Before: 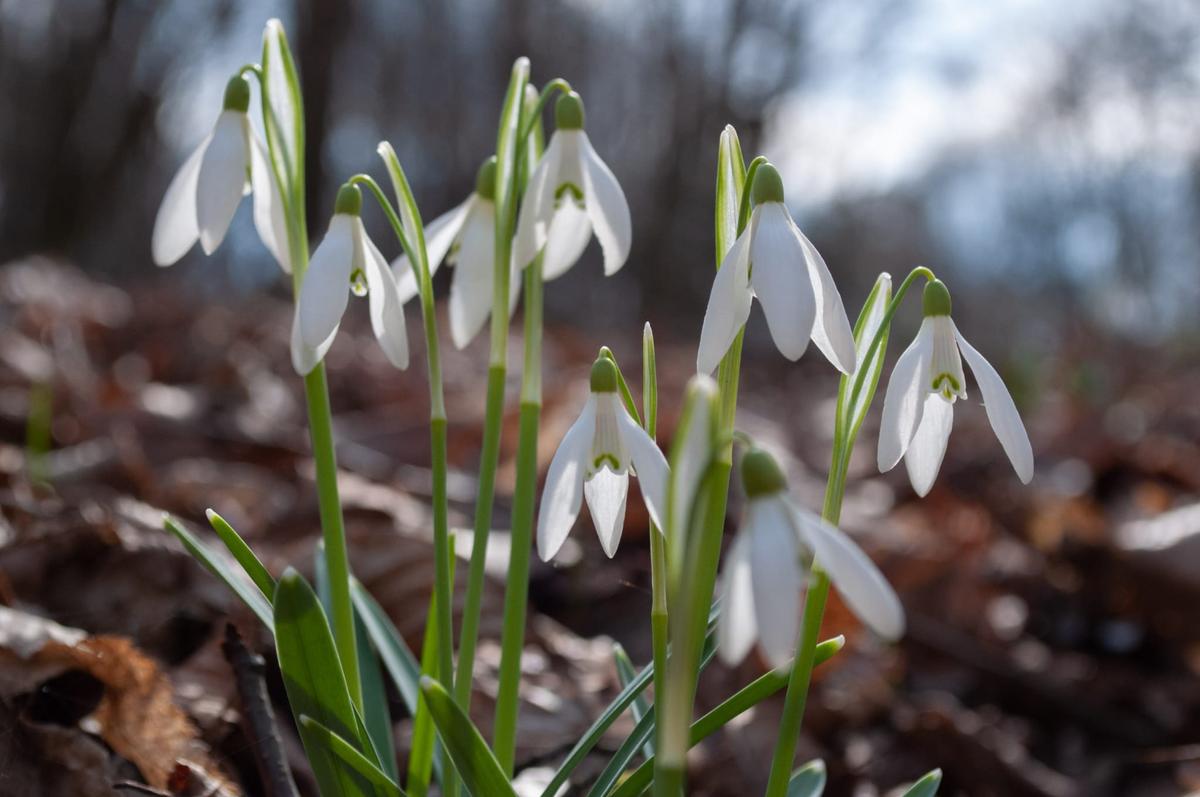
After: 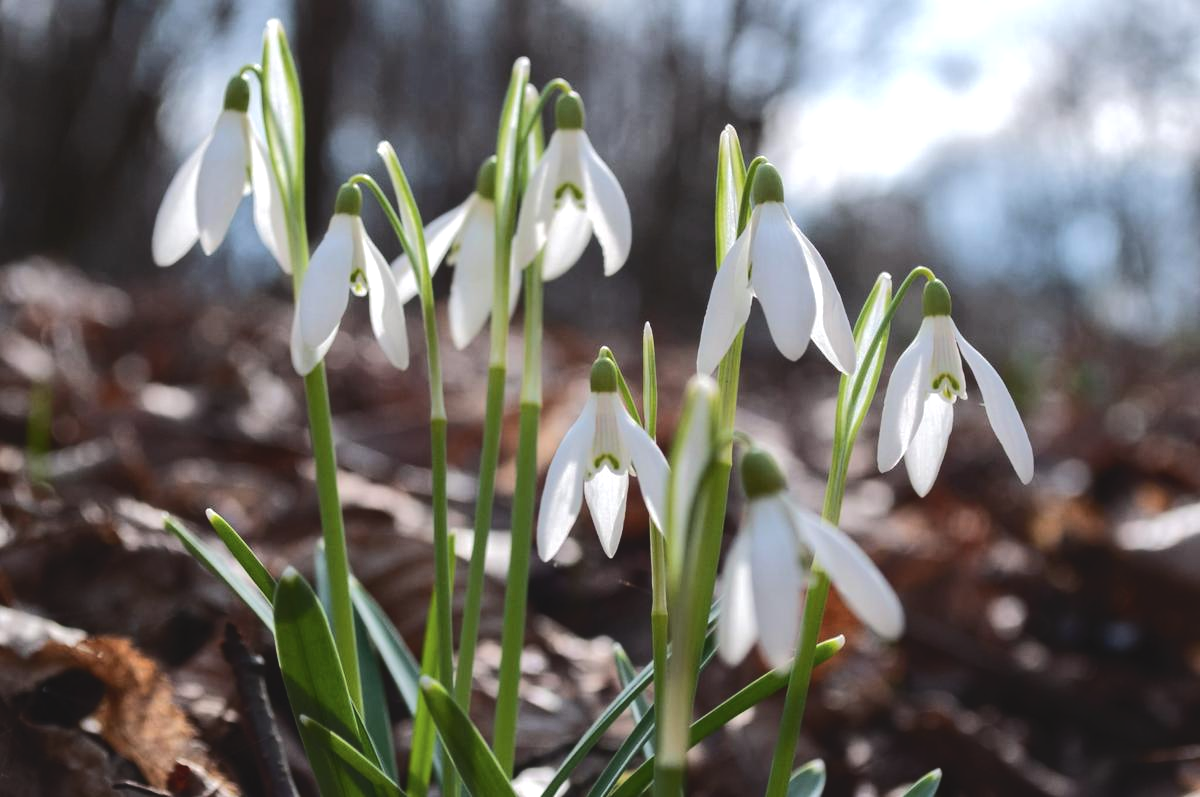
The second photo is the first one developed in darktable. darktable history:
exposure: black level correction -0.003, exposure 0.041 EV, compensate exposure bias true, compensate highlight preservation false
tone curve: curves: ch0 [(0, 0) (0.003, 0.054) (0.011, 0.058) (0.025, 0.069) (0.044, 0.087) (0.069, 0.1) (0.1, 0.123) (0.136, 0.152) (0.177, 0.183) (0.224, 0.234) (0.277, 0.291) (0.335, 0.367) (0.399, 0.441) (0.468, 0.524) (0.543, 0.6) (0.623, 0.673) (0.709, 0.744) (0.801, 0.812) (0.898, 0.89) (1, 1)], color space Lab, independent channels, preserve colors none
tone equalizer: -8 EV -0.395 EV, -7 EV -0.411 EV, -6 EV -0.295 EV, -5 EV -0.237 EV, -3 EV 0.238 EV, -2 EV 0.327 EV, -1 EV 0.363 EV, +0 EV 0.432 EV, edges refinement/feathering 500, mask exposure compensation -1.57 EV, preserve details no
